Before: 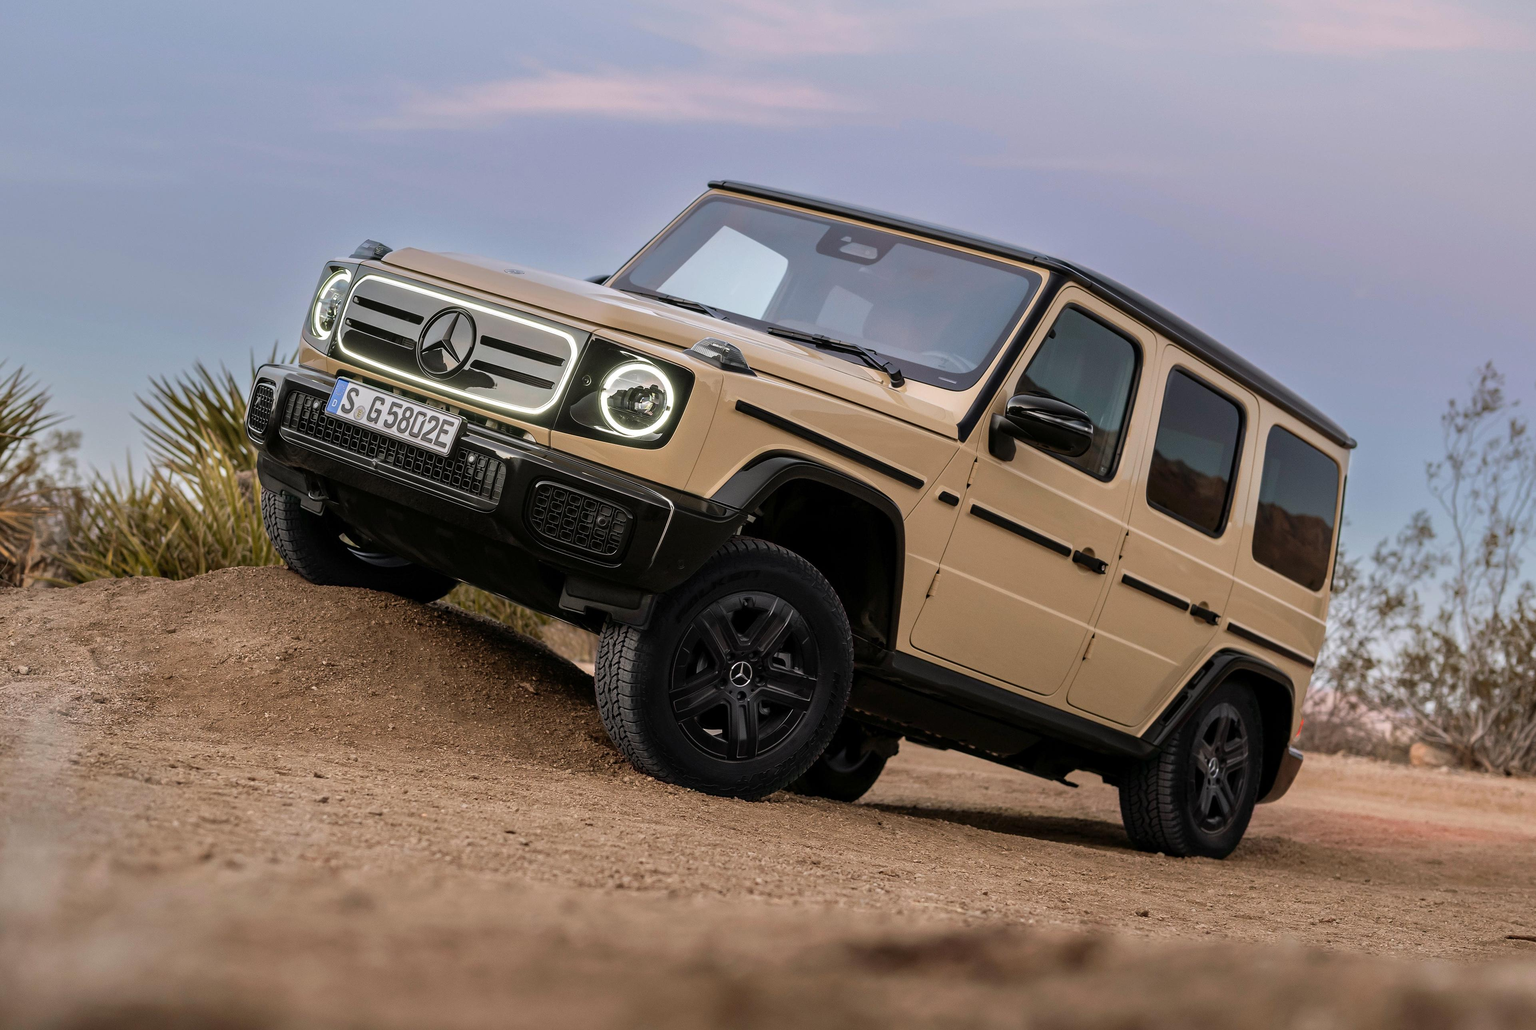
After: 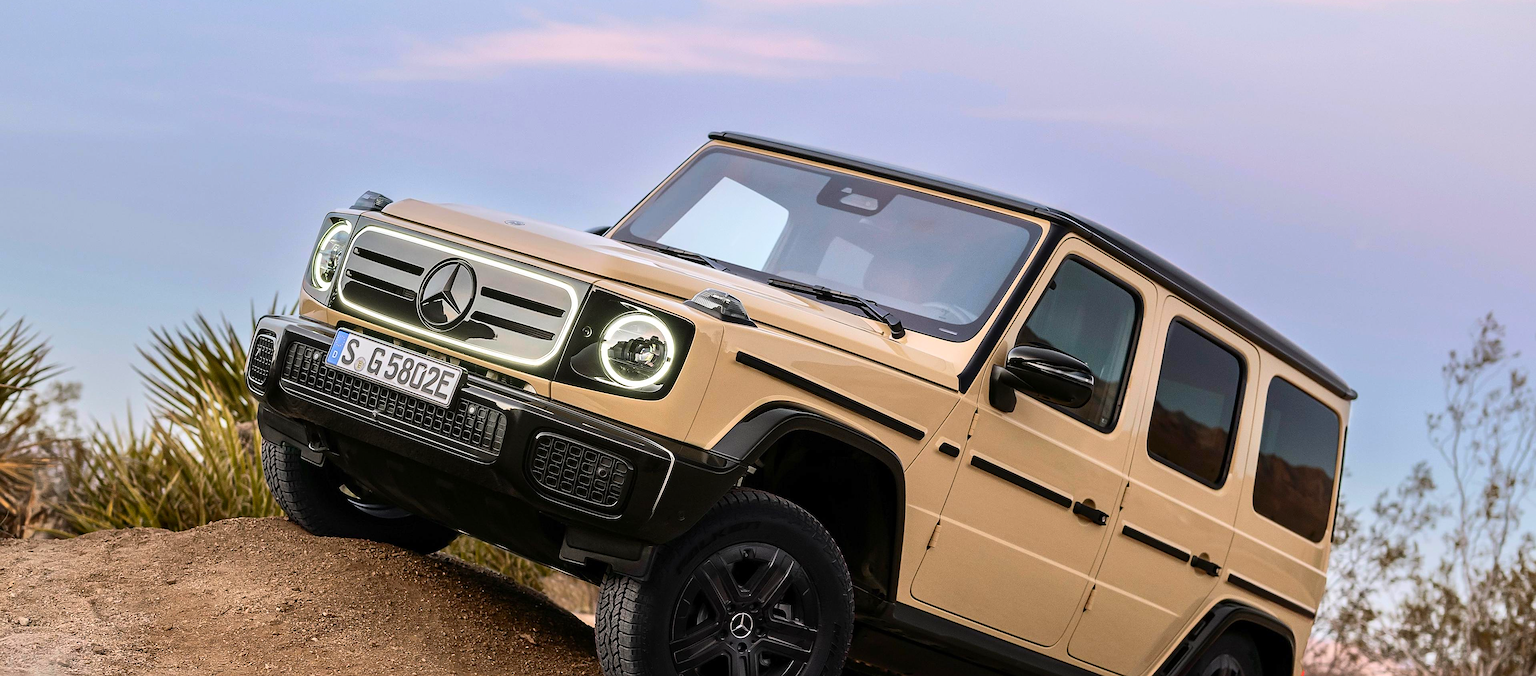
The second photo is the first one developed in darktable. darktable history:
sharpen: on, module defaults
crop and rotate: top 4.804%, bottom 29.526%
contrast brightness saturation: contrast 0.234, brightness 0.11, saturation 0.285
